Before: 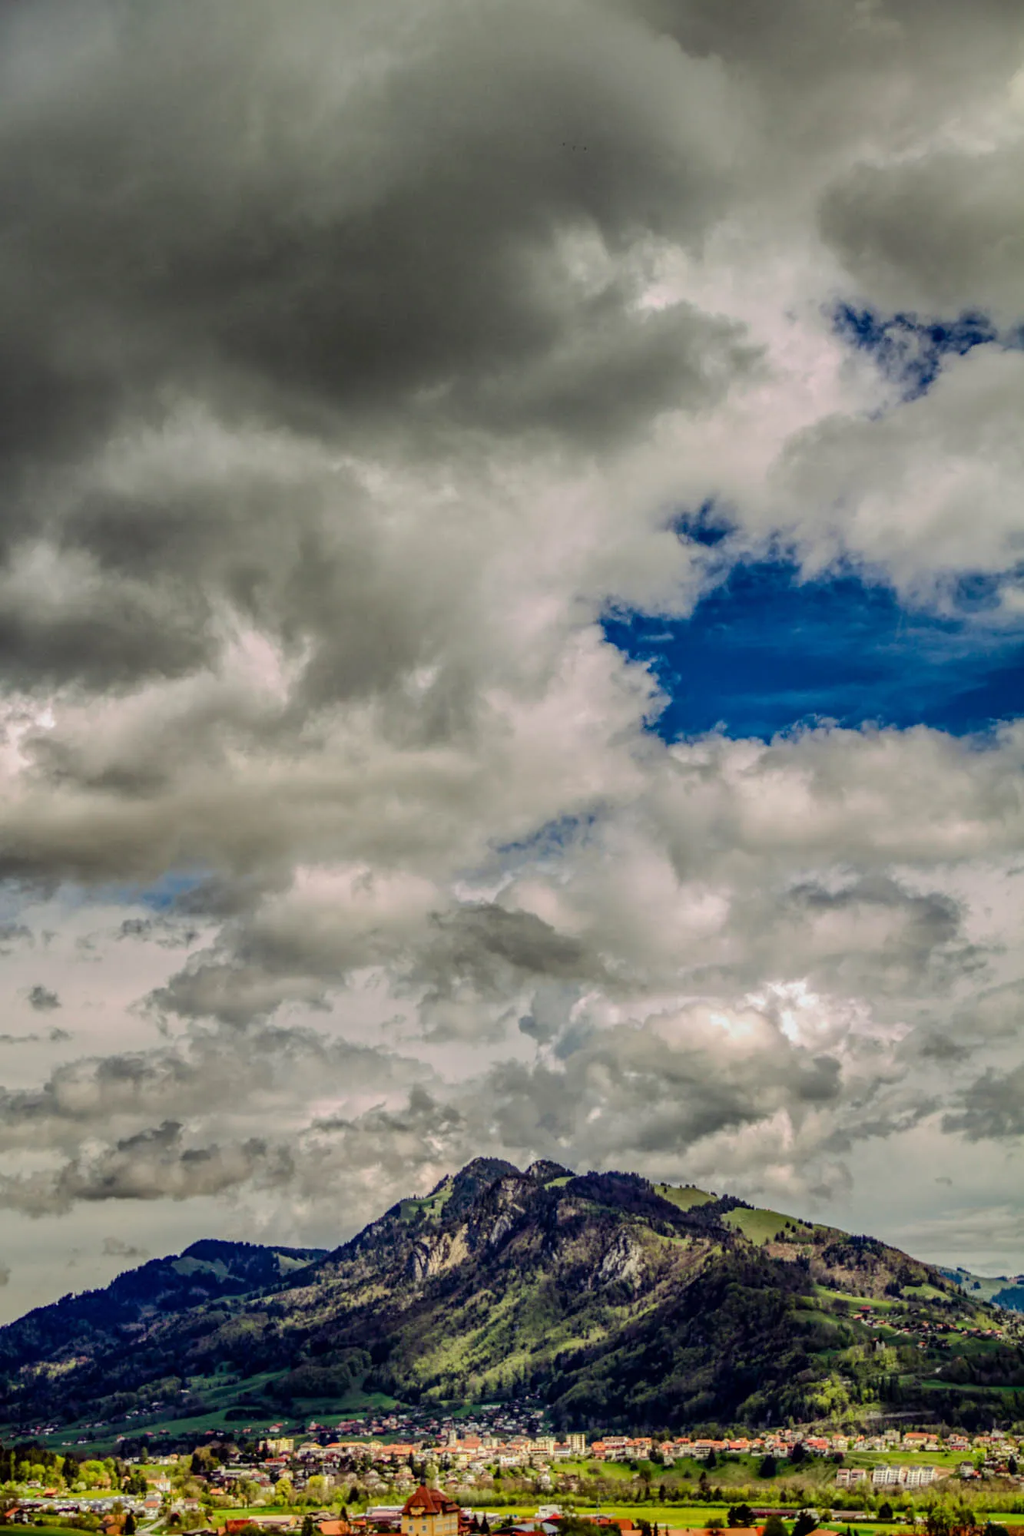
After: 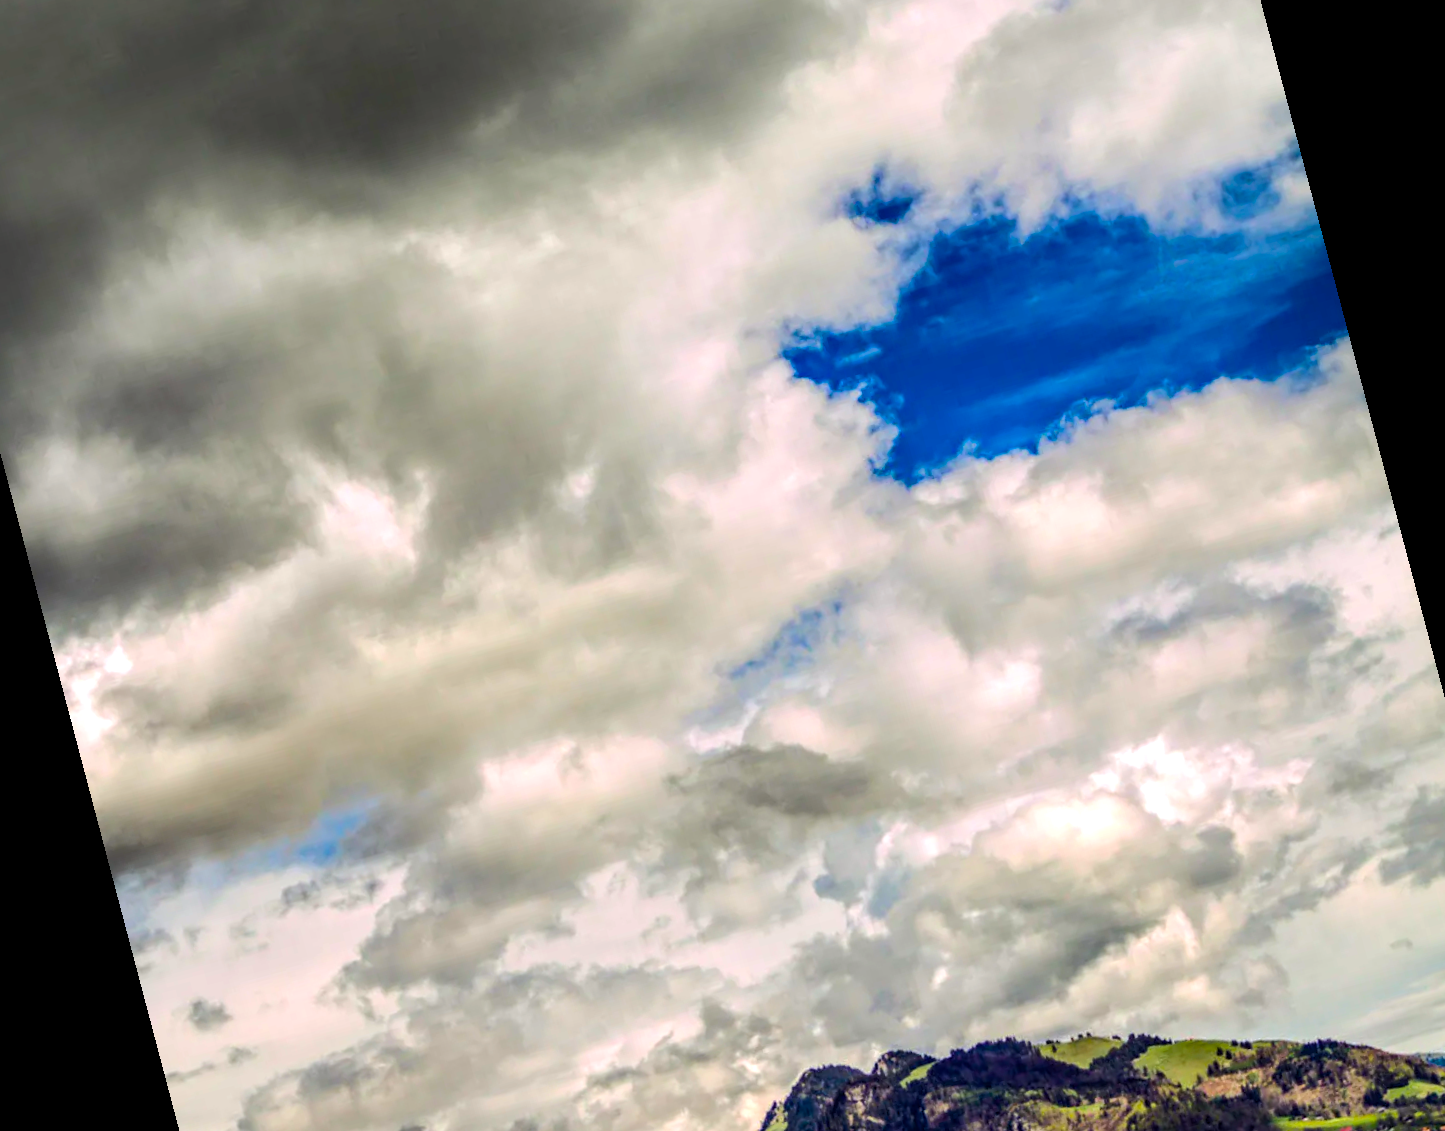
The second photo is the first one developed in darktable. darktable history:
rotate and perspective: rotation -14.8°, crop left 0.1, crop right 0.903, crop top 0.25, crop bottom 0.748
tone equalizer: -8 EV 0.001 EV, -7 EV -0.002 EV, -6 EV 0.002 EV, -5 EV -0.03 EV, -4 EV -0.116 EV, -3 EV -0.169 EV, -2 EV 0.24 EV, -1 EV 0.702 EV, +0 EV 0.493 EV
color balance rgb: perceptual saturation grading › global saturation 25%, perceptual brilliance grading › mid-tones 10%, perceptual brilliance grading › shadows 15%, global vibrance 20%
white balance: red 1.009, blue 1.027
